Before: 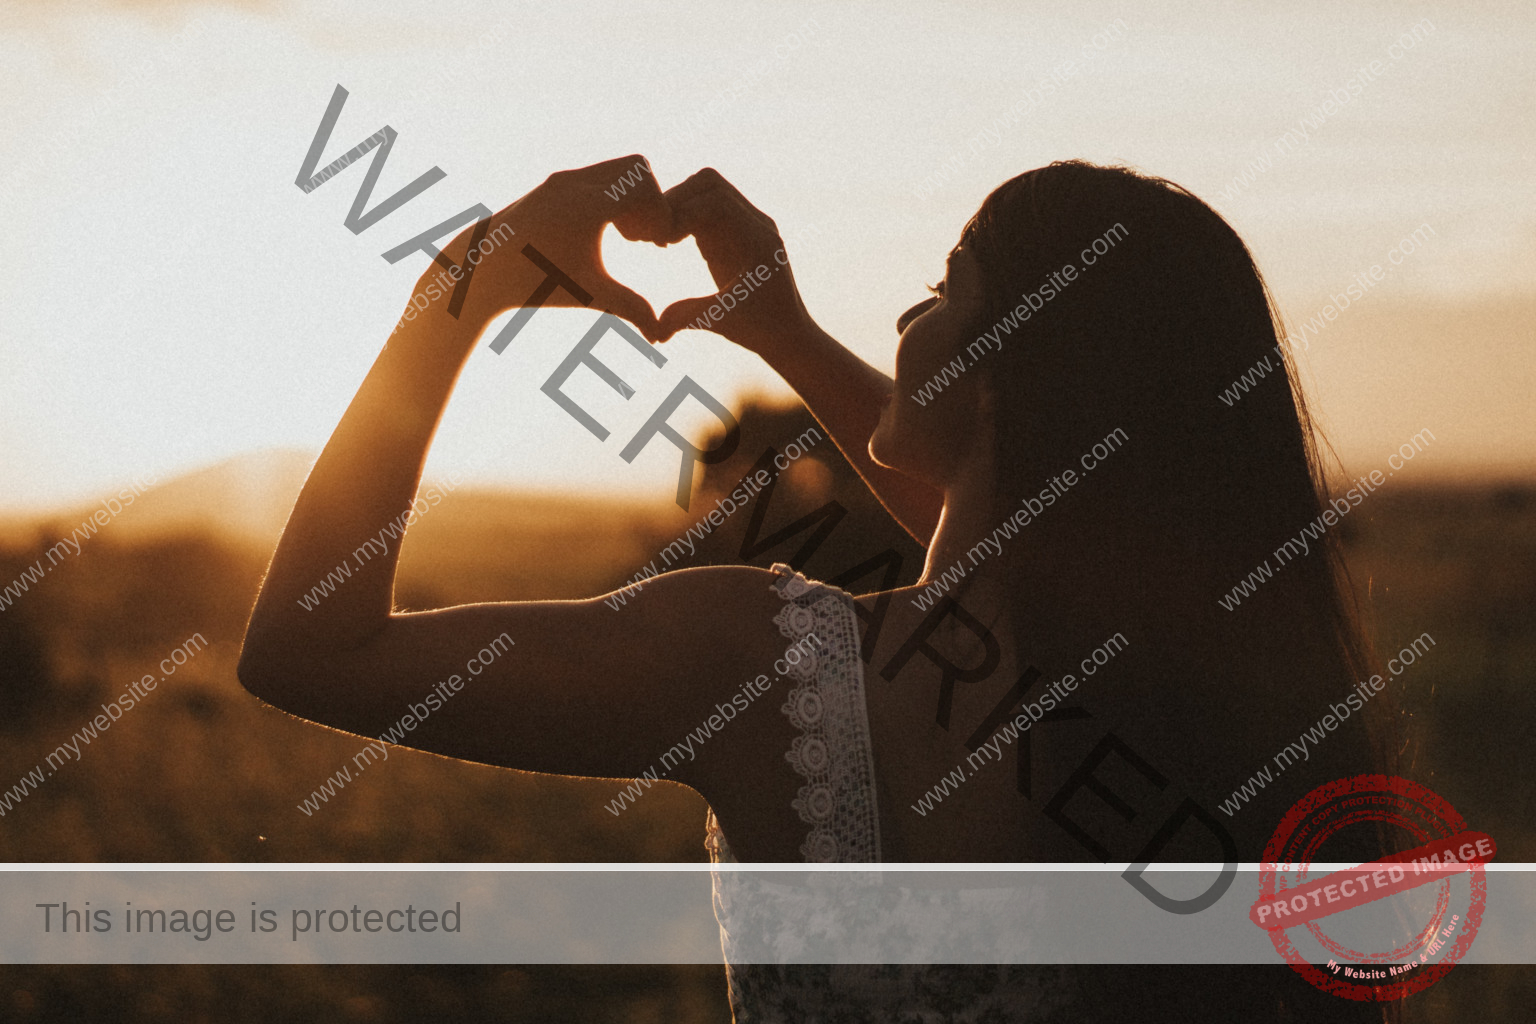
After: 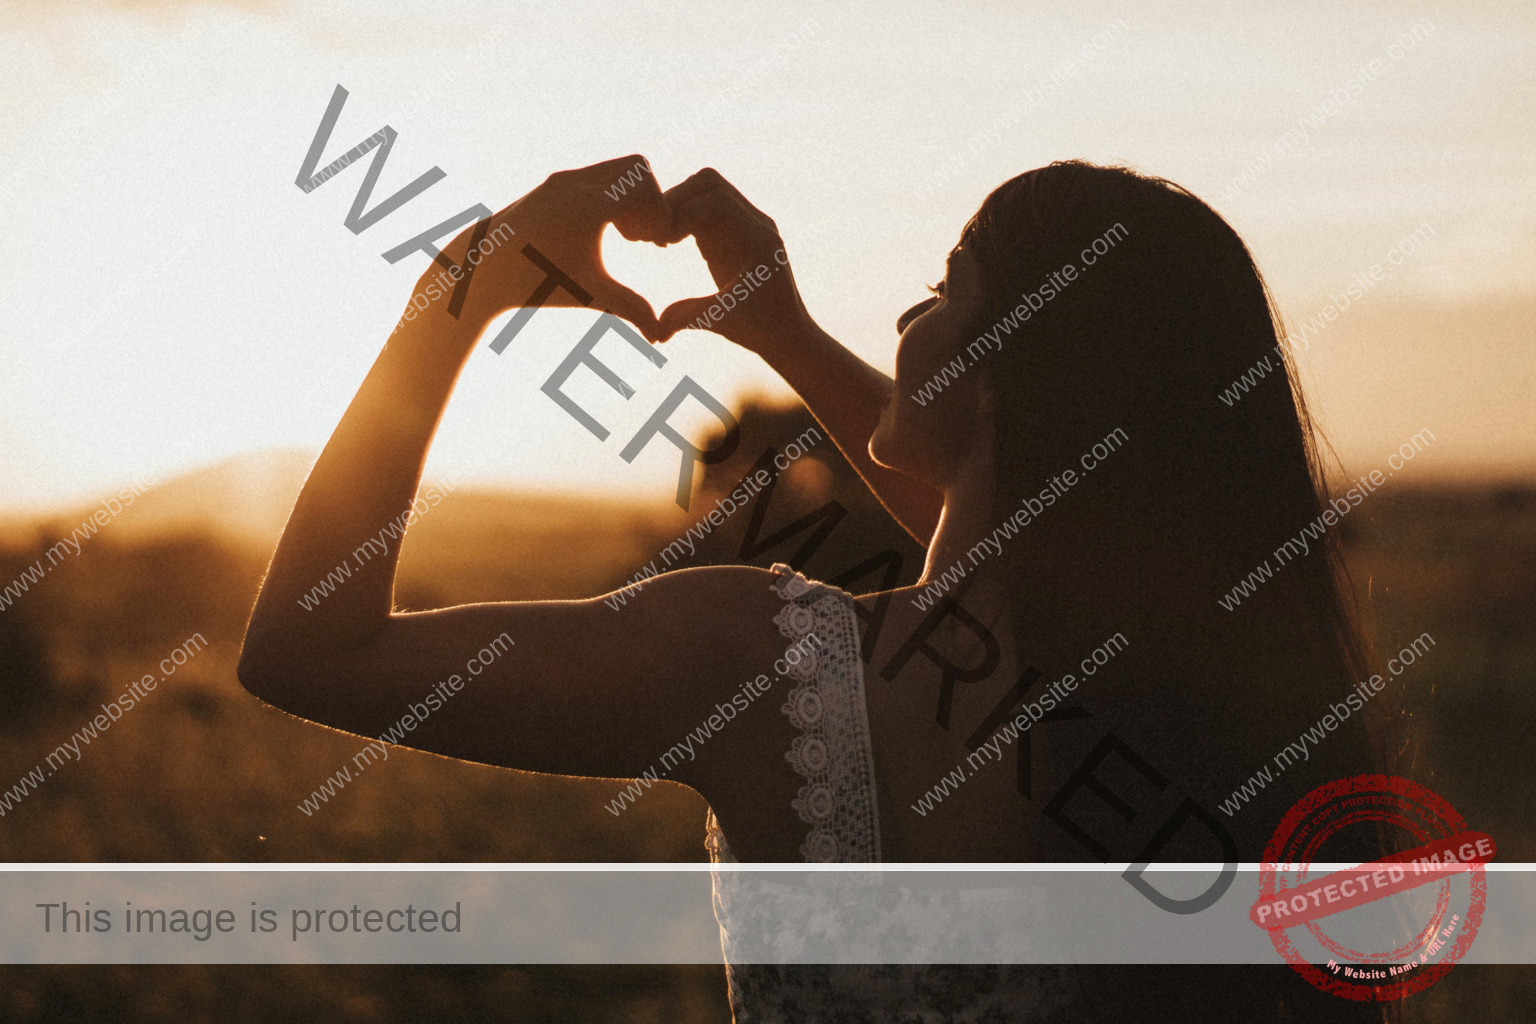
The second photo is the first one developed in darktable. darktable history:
levels: mode automatic, levels [0, 0.394, 0.787]
